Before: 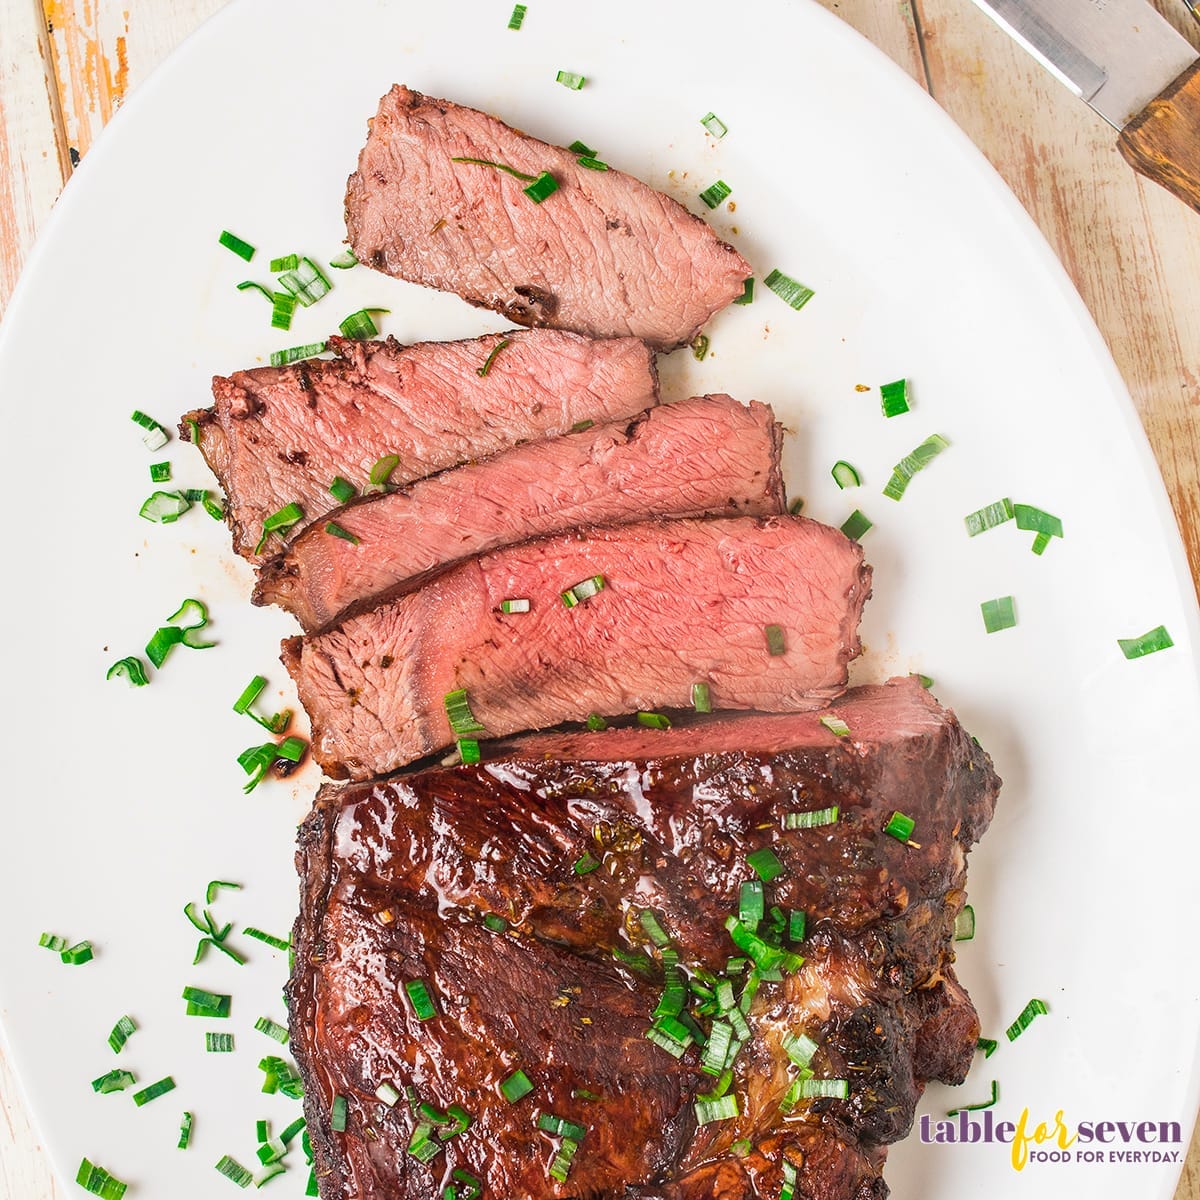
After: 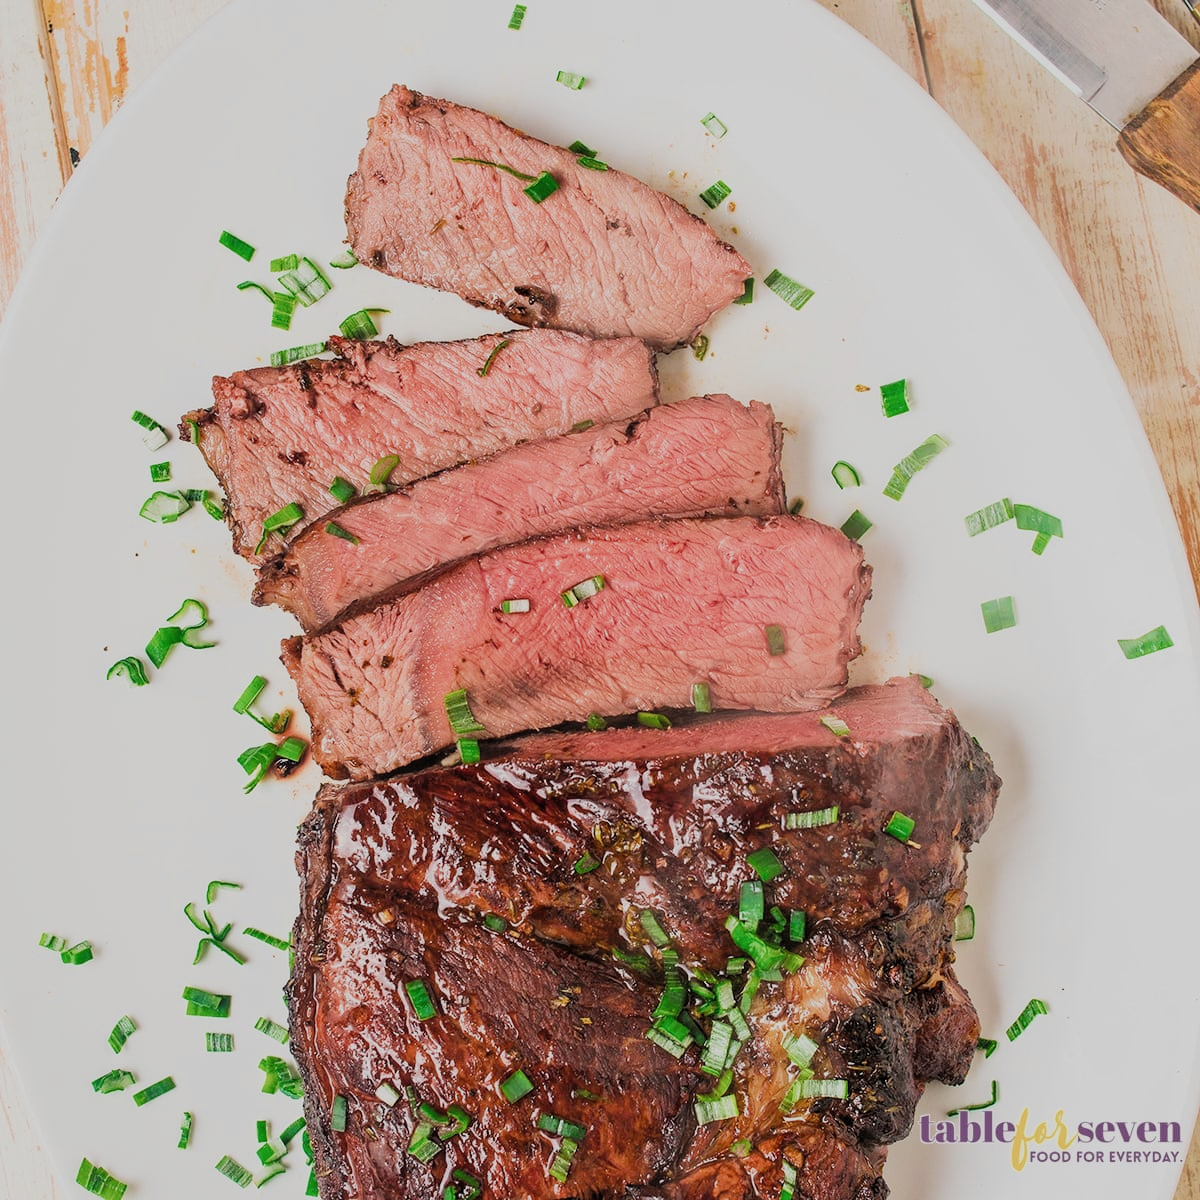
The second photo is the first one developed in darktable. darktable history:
filmic rgb: black relative exposure -7.65 EV, white relative exposure 4.56 EV, hardness 3.61, add noise in highlights 0.002, color science v3 (2019), use custom middle-gray values true, contrast in highlights soft
